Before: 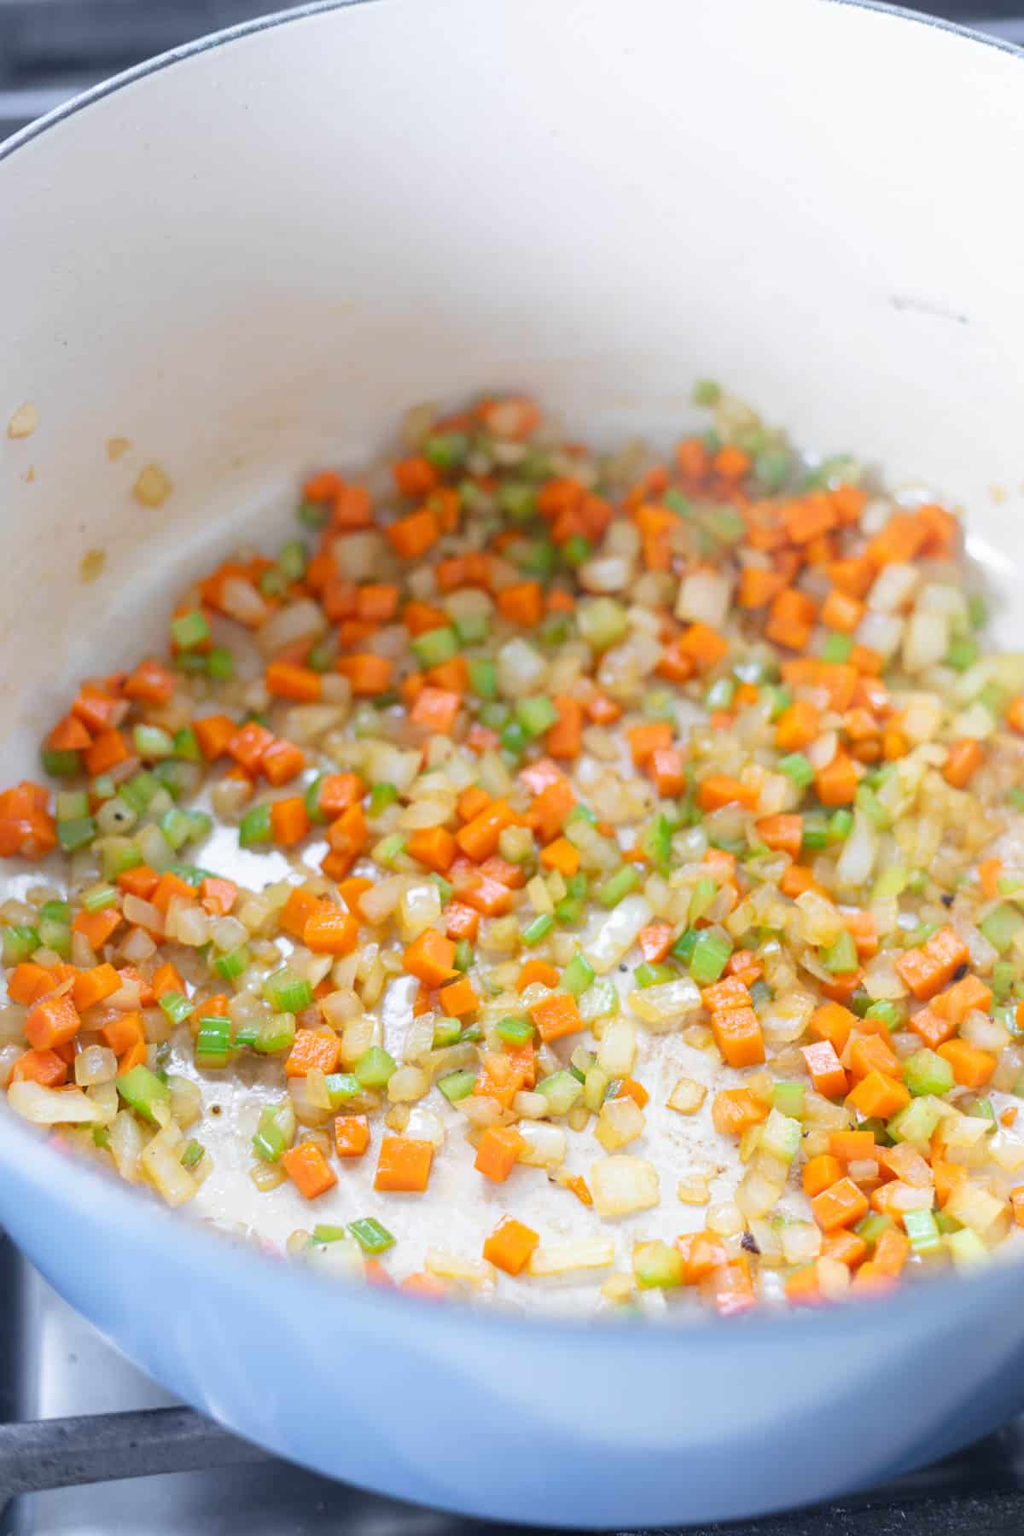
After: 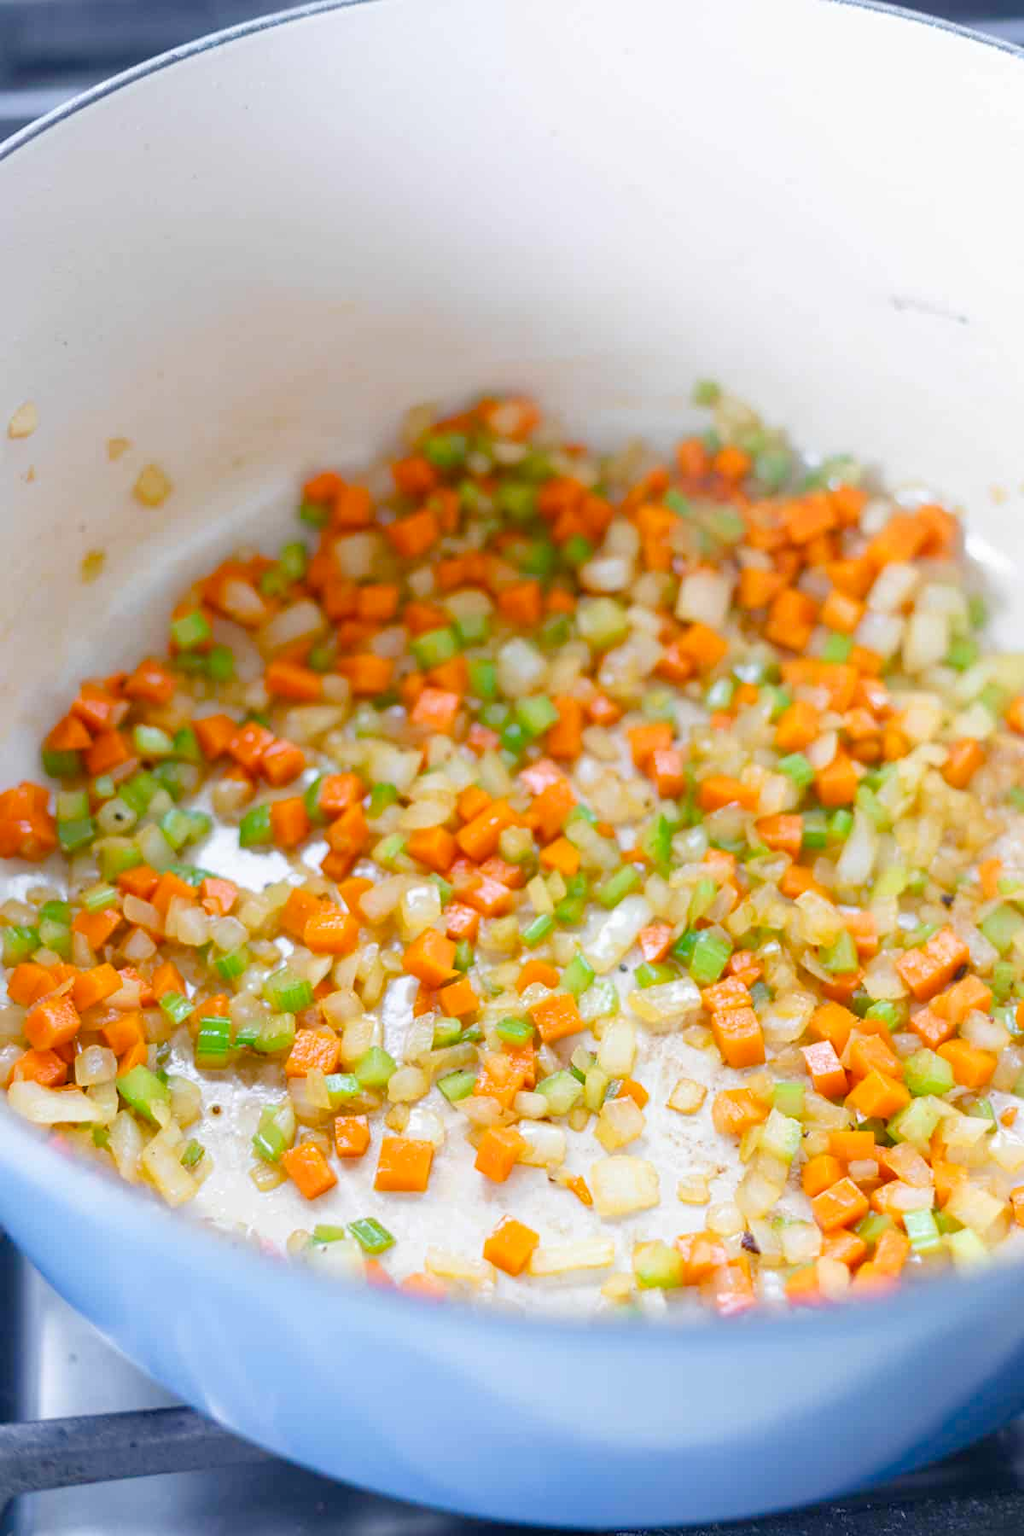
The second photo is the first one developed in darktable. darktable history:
color balance rgb: linear chroma grading › global chroma 8.696%, perceptual saturation grading › global saturation 38.846%, perceptual saturation grading › highlights -50.461%, perceptual saturation grading › shadows 31.133%, global vibrance 12.188%
